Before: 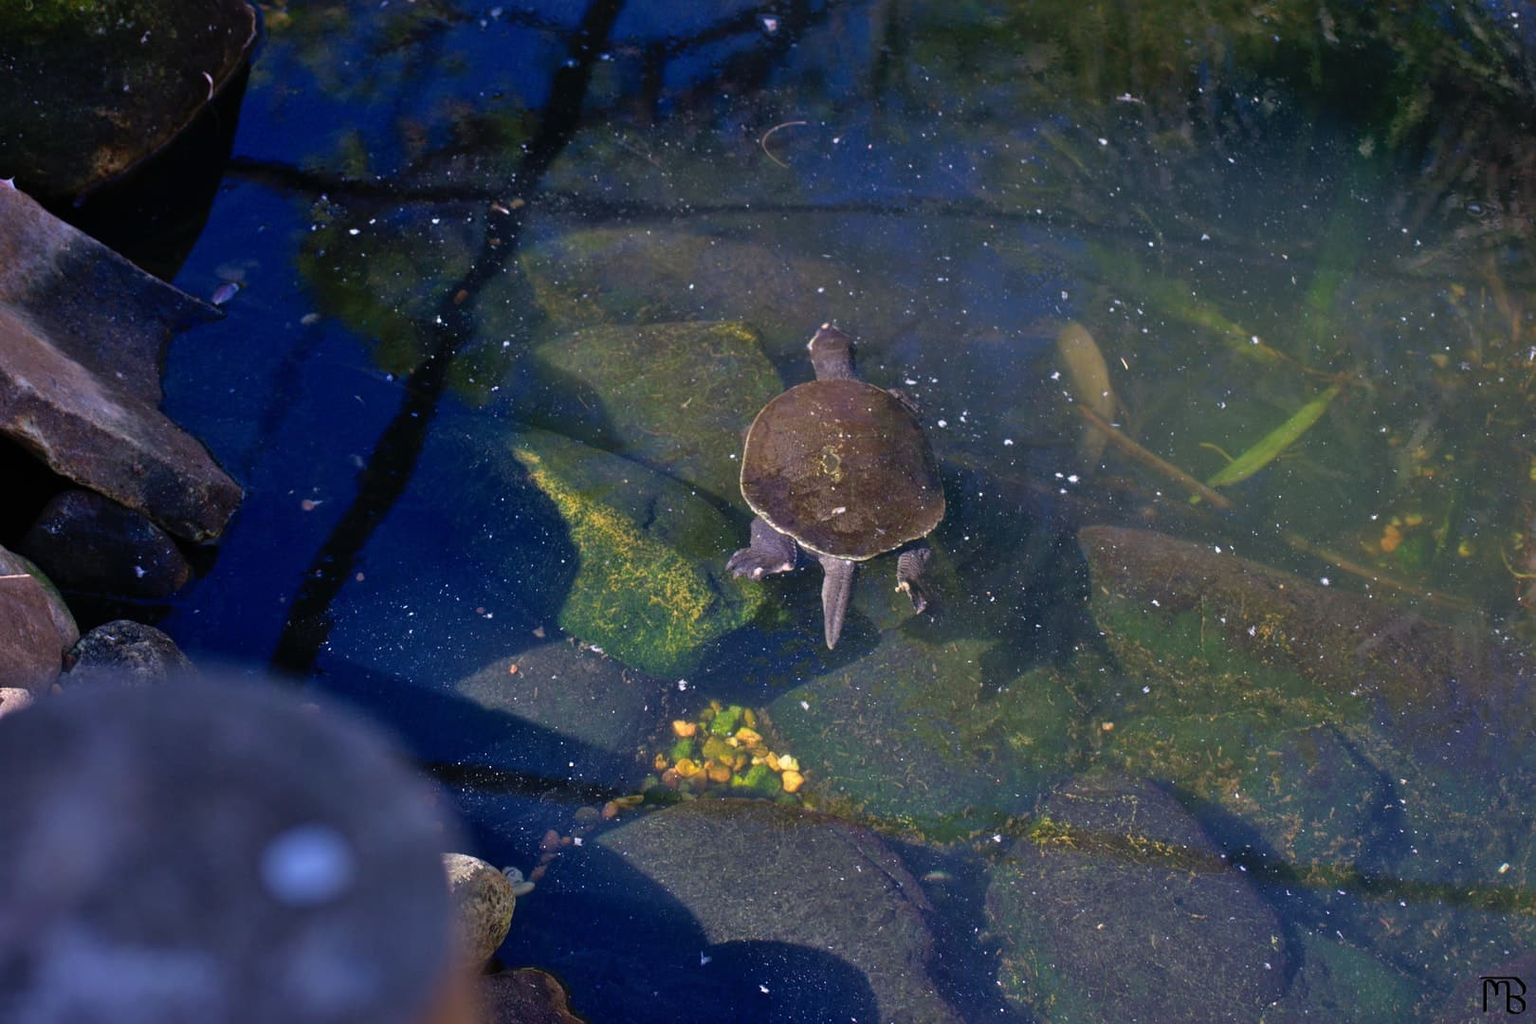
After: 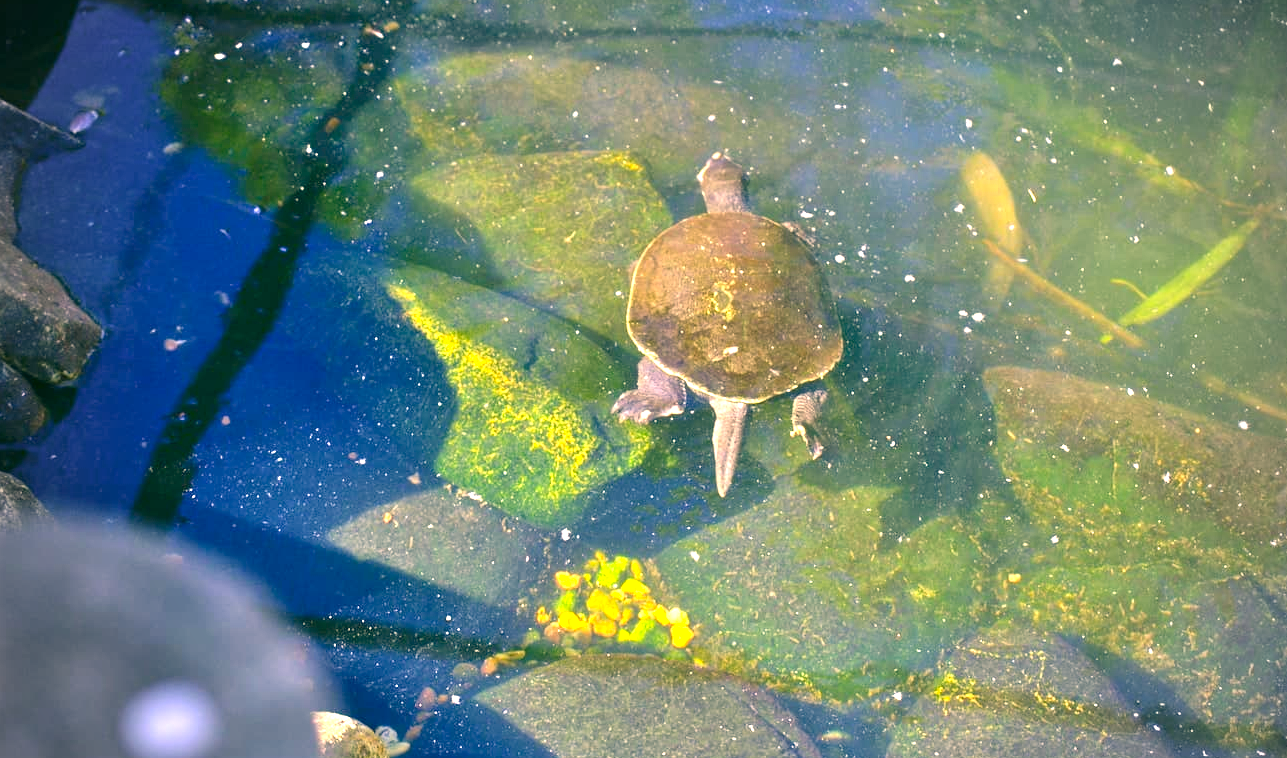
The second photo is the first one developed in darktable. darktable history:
crop: left 9.541%, top 17.415%, right 10.98%, bottom 12.396%
contrast brightness saturation: contrast -0.124
exposure: exposure 2.241 EV, compensate highlight preservation false
vignetting: fall-off start 73.88%
color correction: highlights a* 5.71, highlights b* 33.33, shadows a* -25.17, shadows b* 3.85
